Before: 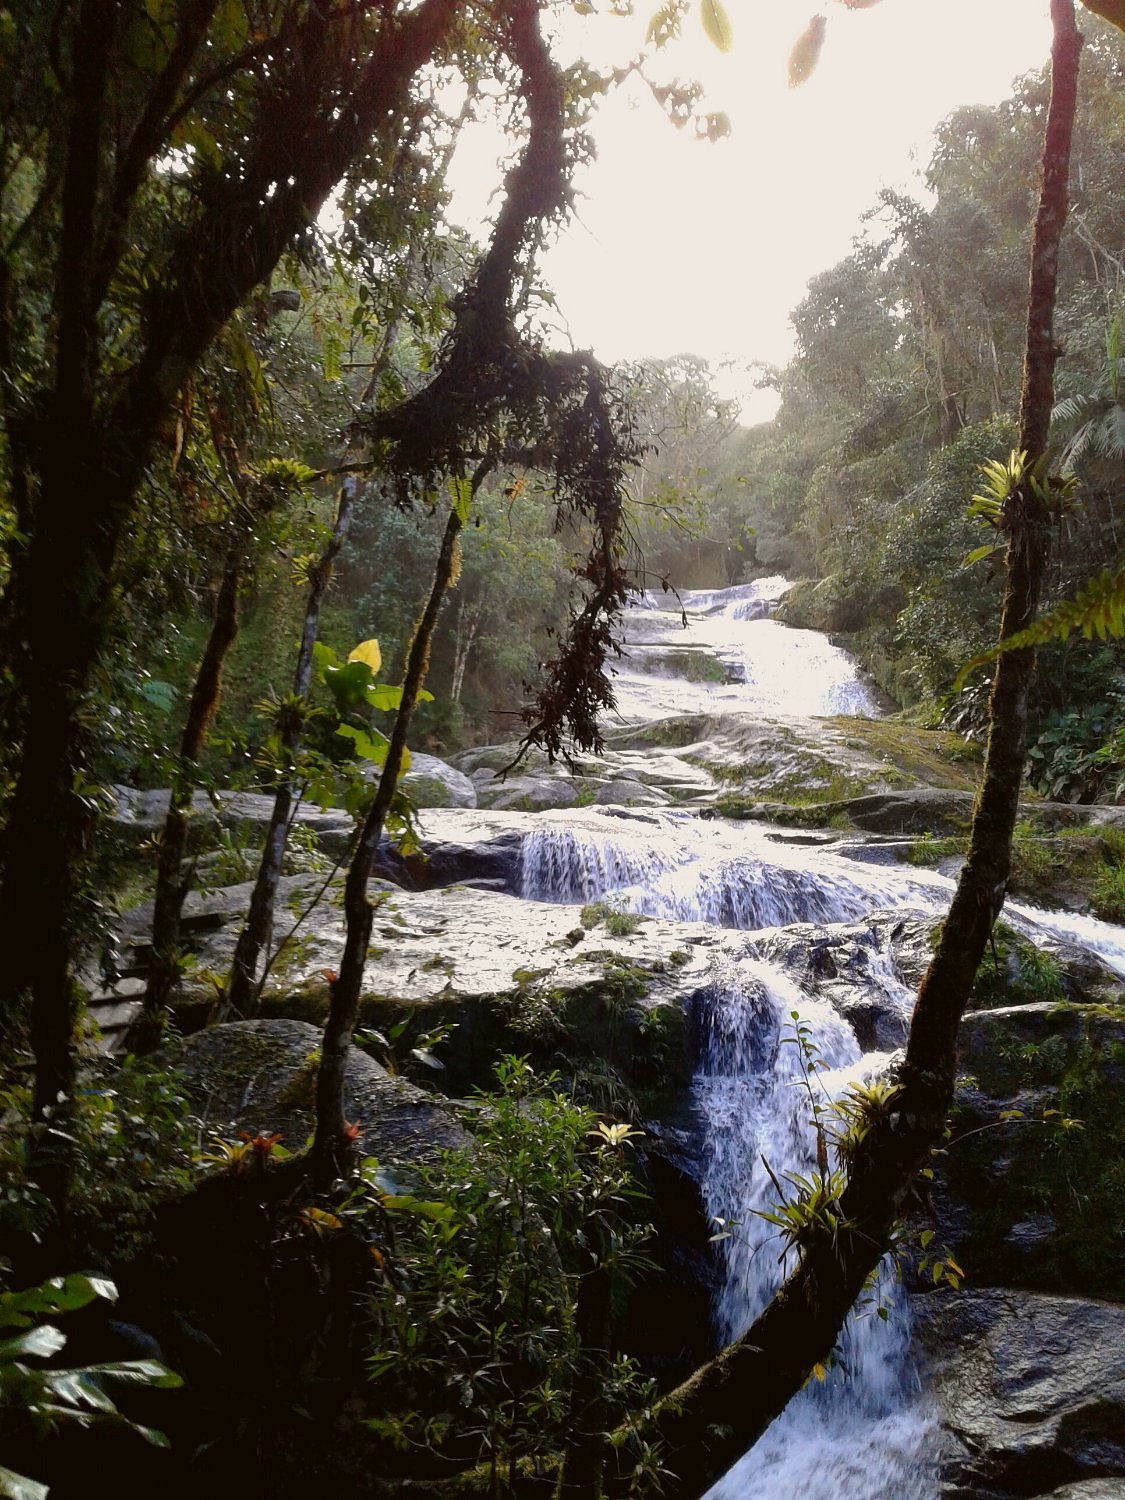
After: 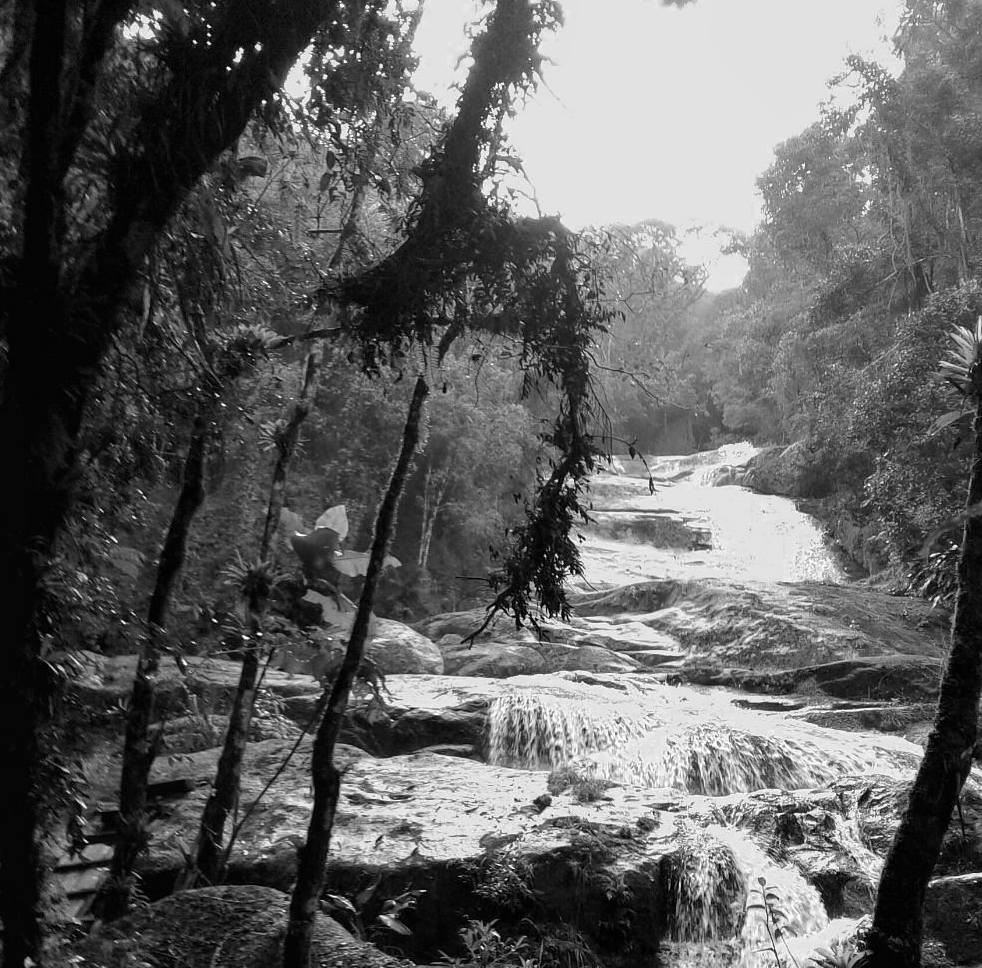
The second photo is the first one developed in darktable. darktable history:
local contrast: highlights 100%, shadows 100%, detail 120%, midtone range 0.2
crop: left 3.015%, top 8.969%, right 9.647%, bottom 26.457%
color zones: curves: ch0 [(0.002, 0.589) (0.107, 0.484) (0.146, 0.249) (0.217, 0.352) (0.309, 0.525) (0.39, 0.404) (0.455, 0.169) (0.597, 0.055) (0.724, 0.212) (0.775, 0.691) (0.869, 0.571) (1, 0.587)]; ch1 [(0, 0) (0.143, 0) (0.286, 0) (0.429, 0) (0.571, 0) (0.714, 0) (0.857, 0)]
